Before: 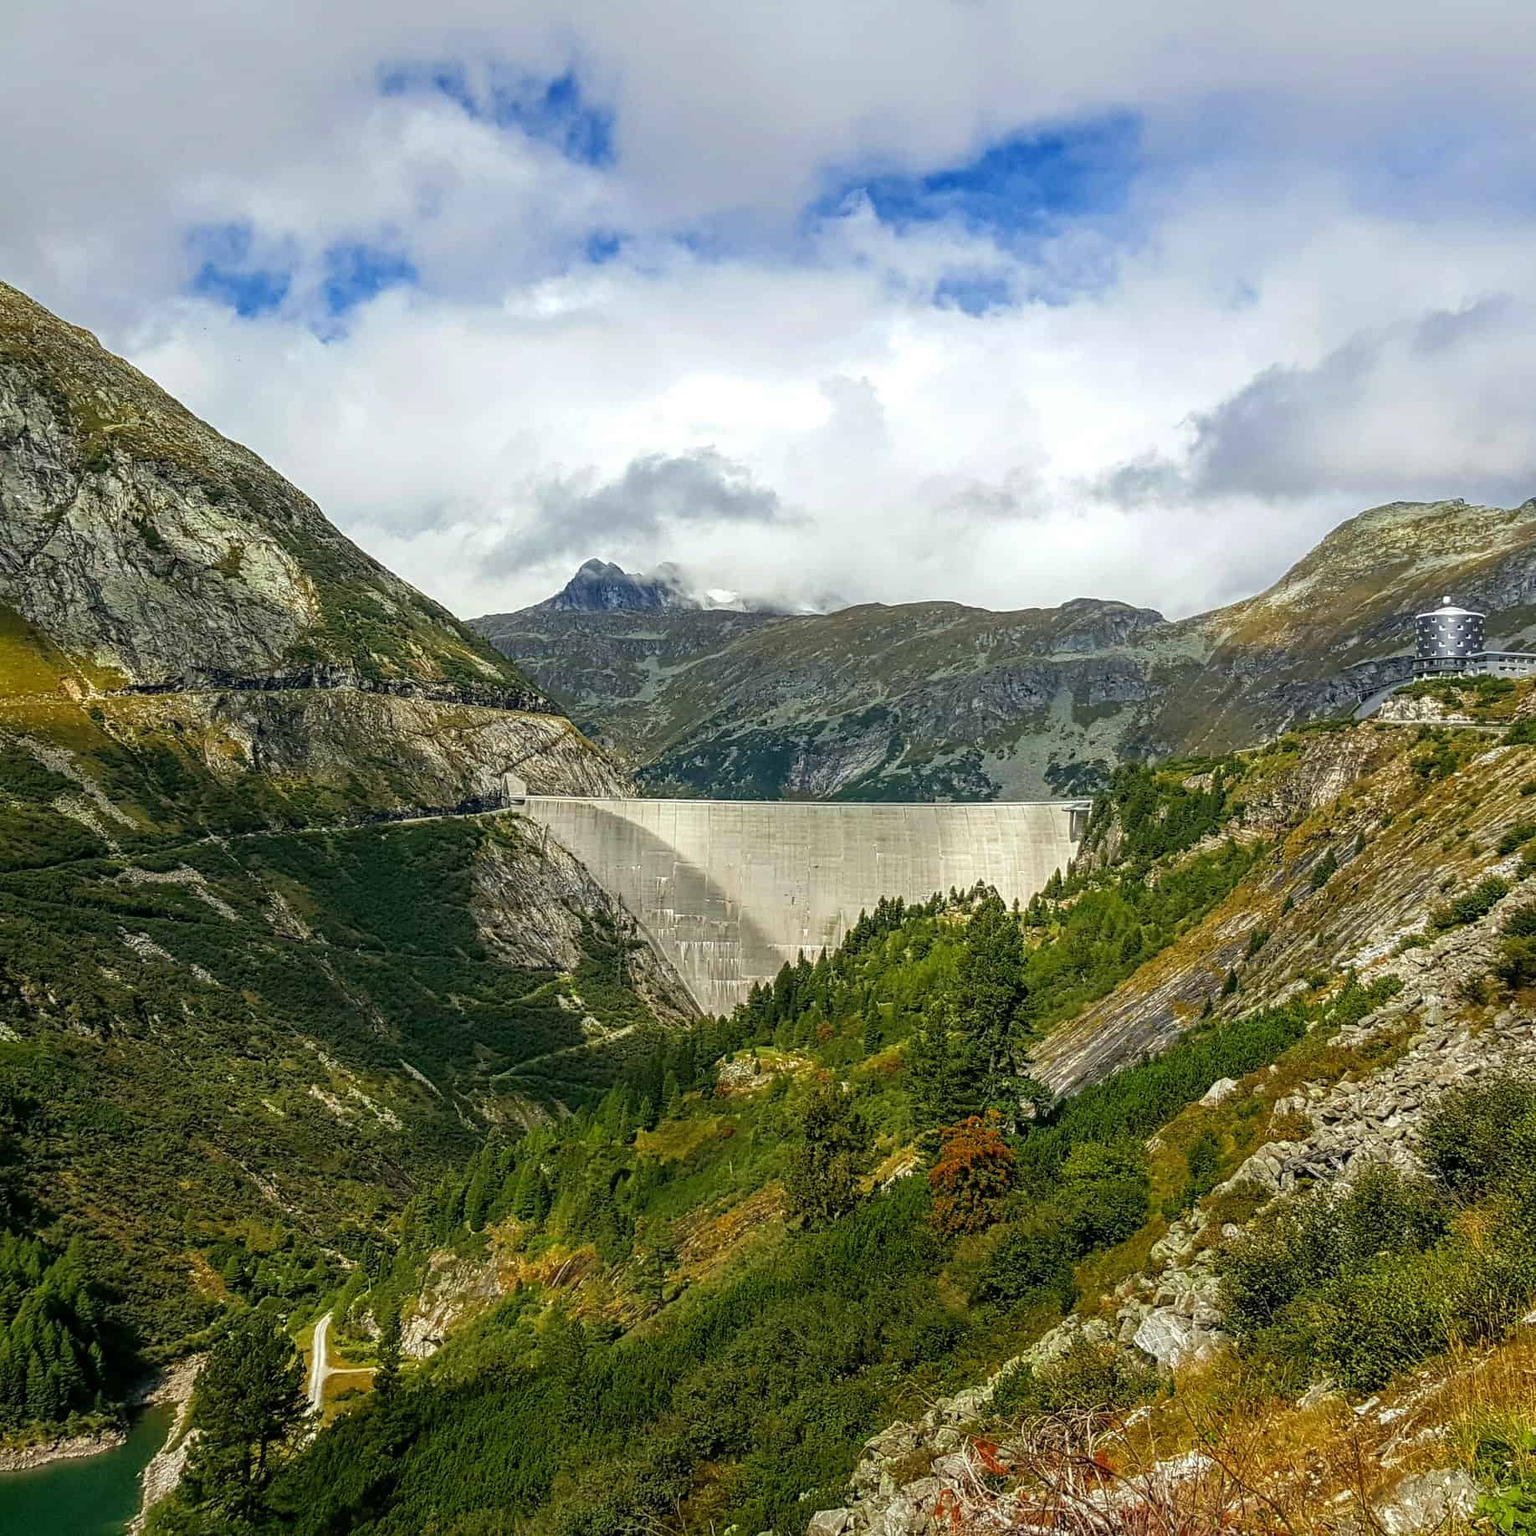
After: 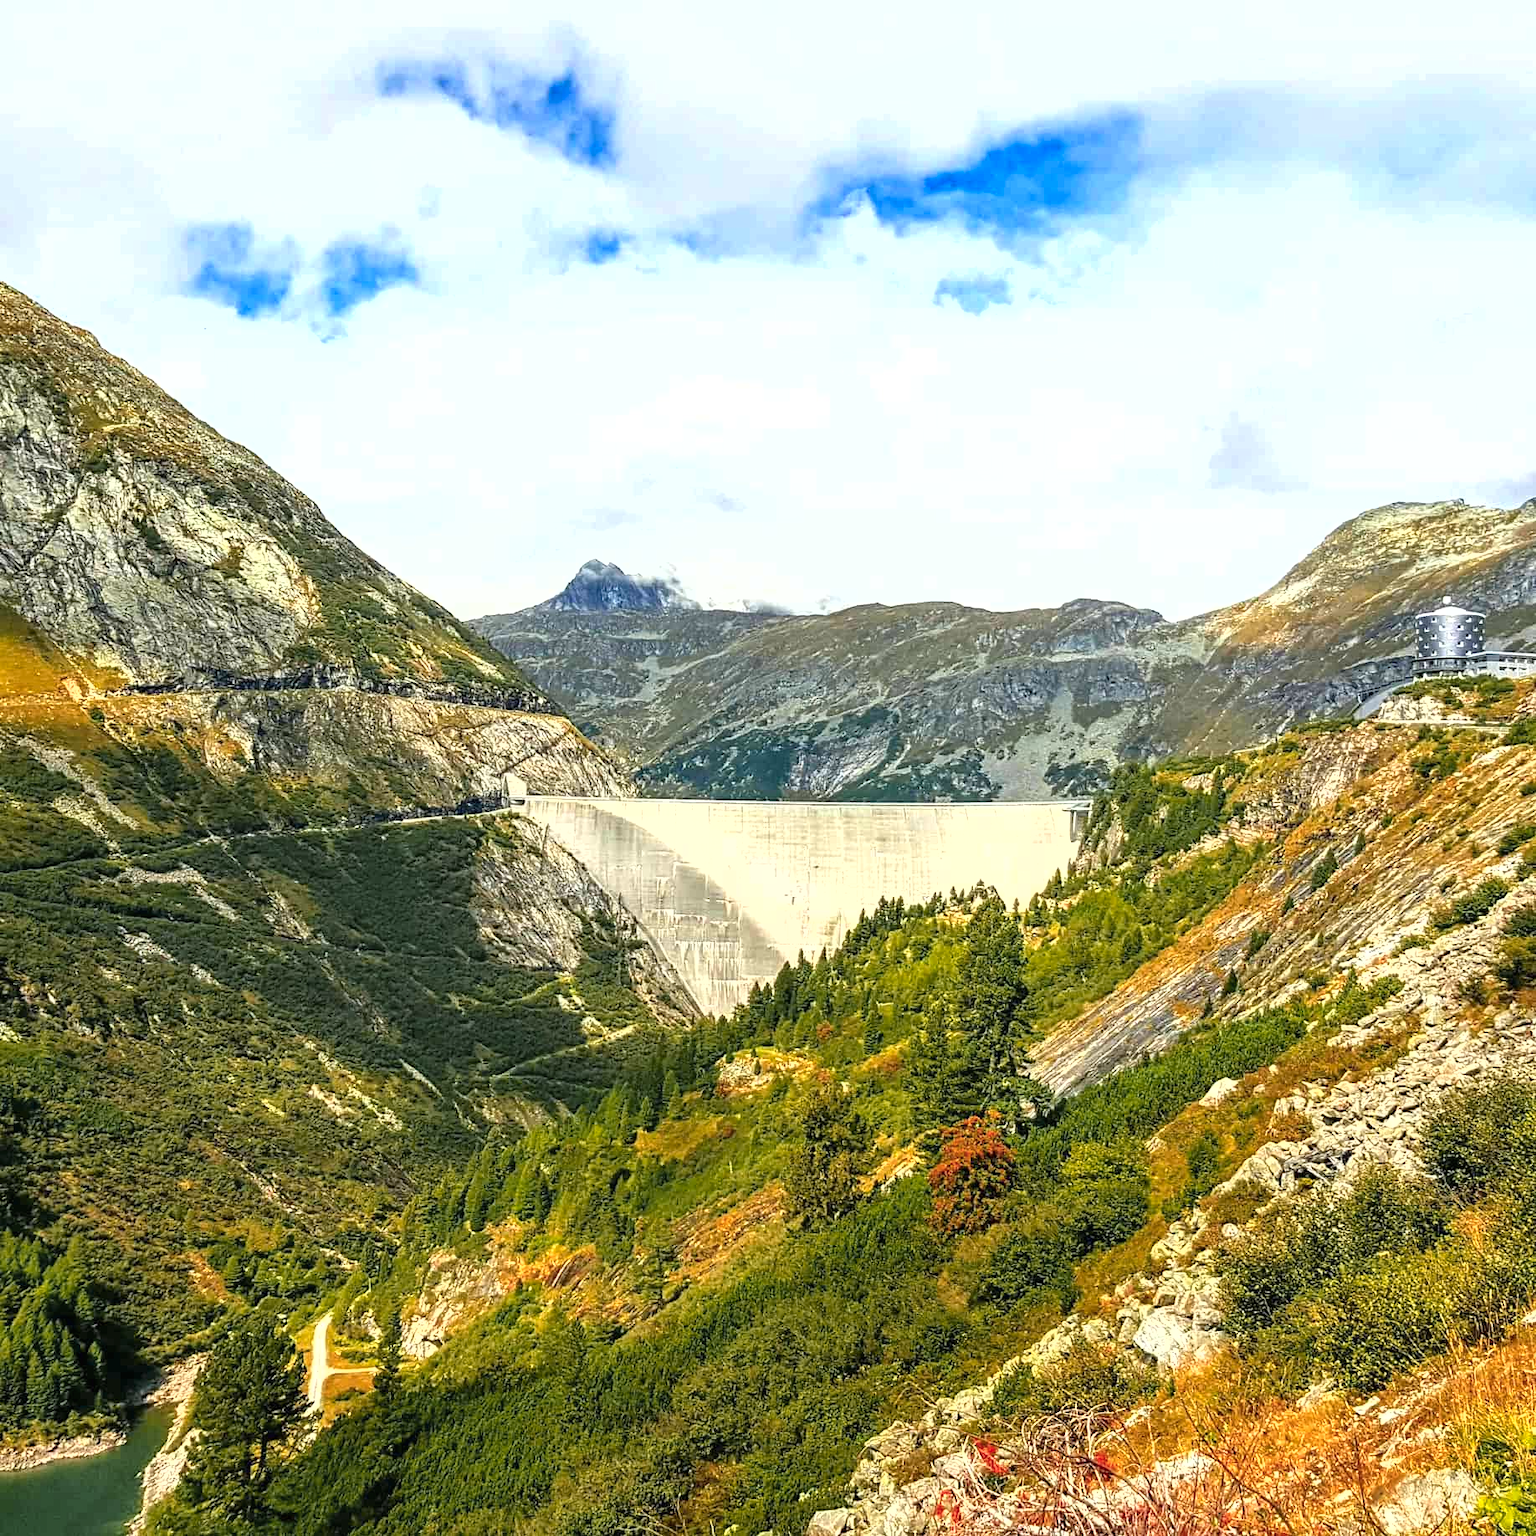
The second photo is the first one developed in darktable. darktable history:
color zones: curves: ch1 [(0.309, 0.524) (0.41, 0.329) (0.508, 0.509)]; ch2 [(0.25, 0.457) (0.75, 0.5)]
exposure: black level correction 0, exposure 1.1 EV, compensate exposure bias true, compensate highlight preservation false
shadows and highlights: shadows 29.32, highlights -29.32, low approximation 0.01, soften with gaussian
